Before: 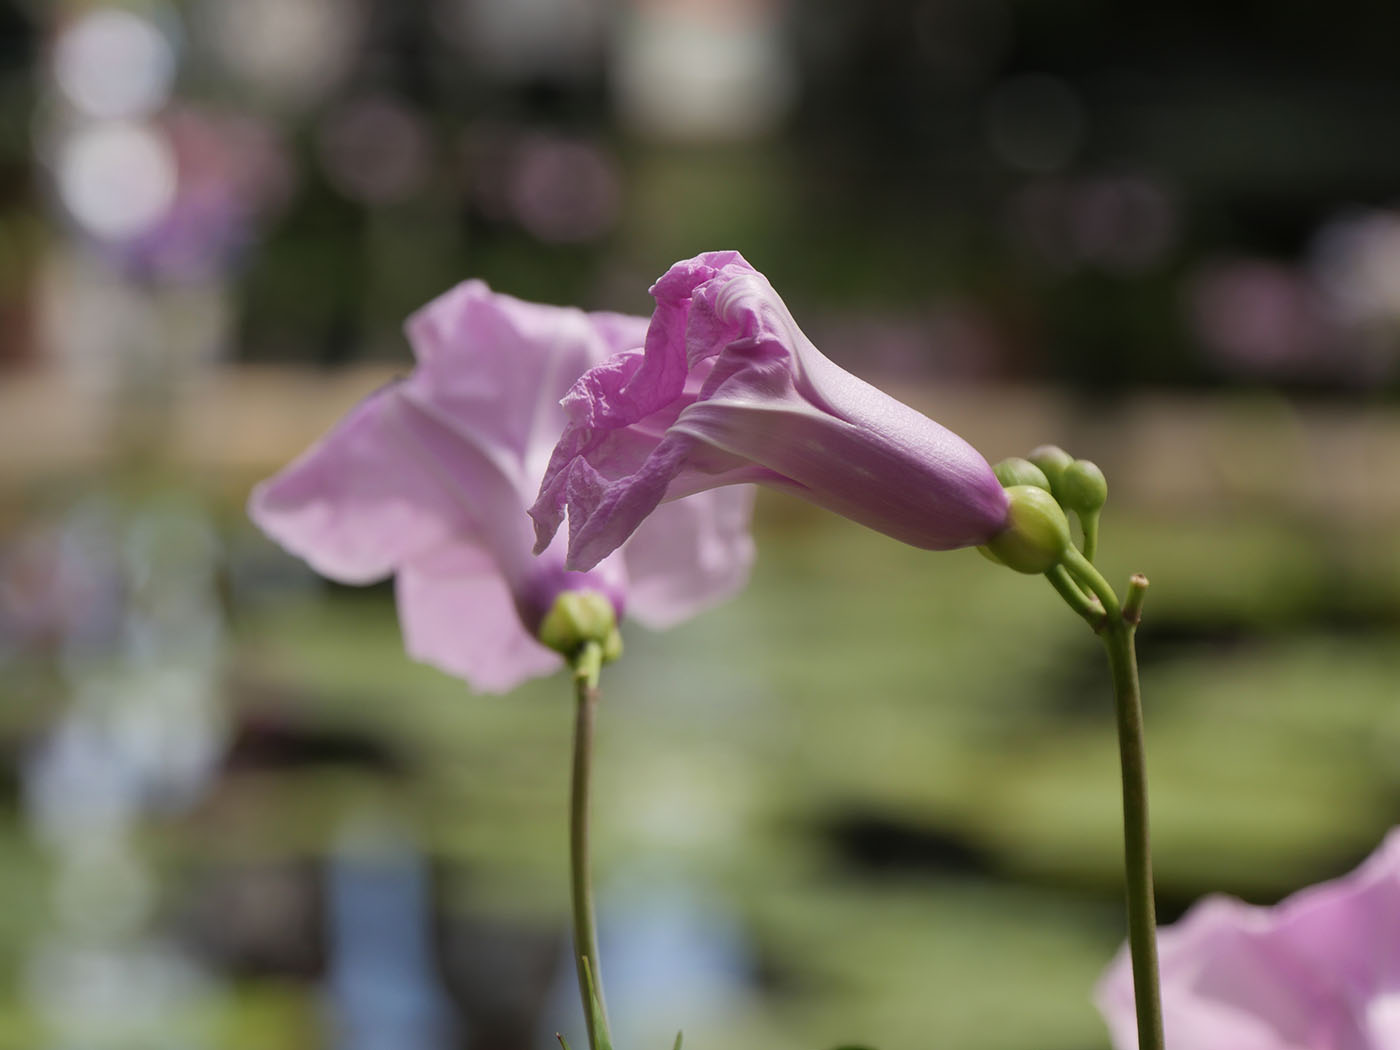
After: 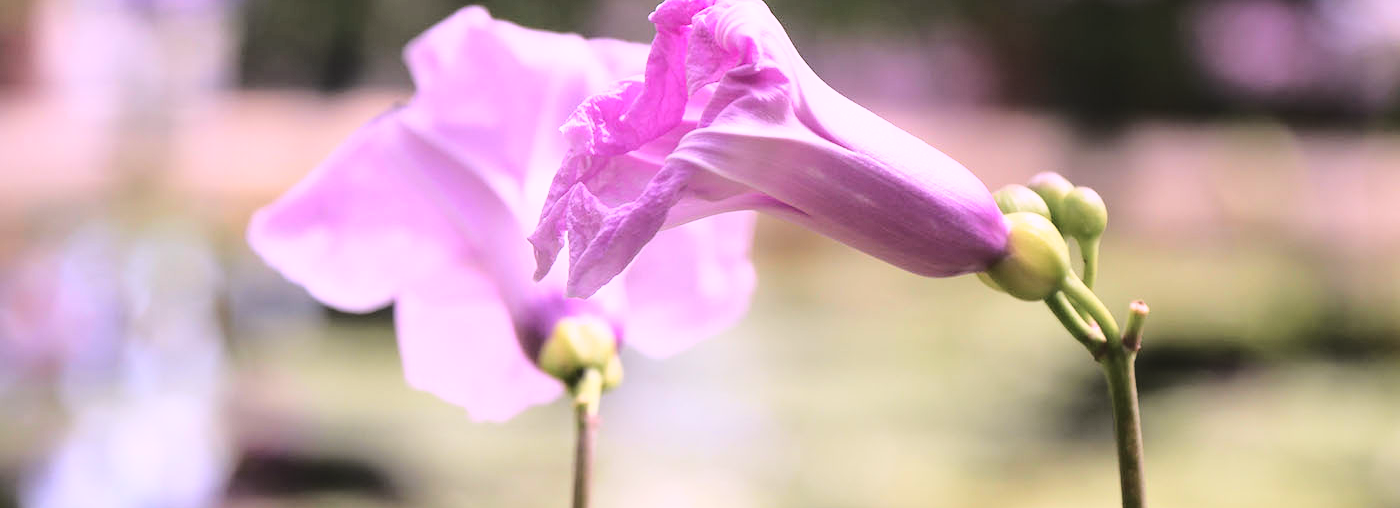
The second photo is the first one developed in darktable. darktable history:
base curve: curves: ch0 [(0, 0) (0.032, 0.037) (0.105, 0.228) (0.435, 0.76) (0.856, 0.983) (1, 1)]
exposure: black level correction -0.002, exposure 0.54 EV, compensate highlight preservation false
color correction: highlights a* 15.46, highlights b* -20.56
crop and rotate: top 26.056%, bottom 25.543%
